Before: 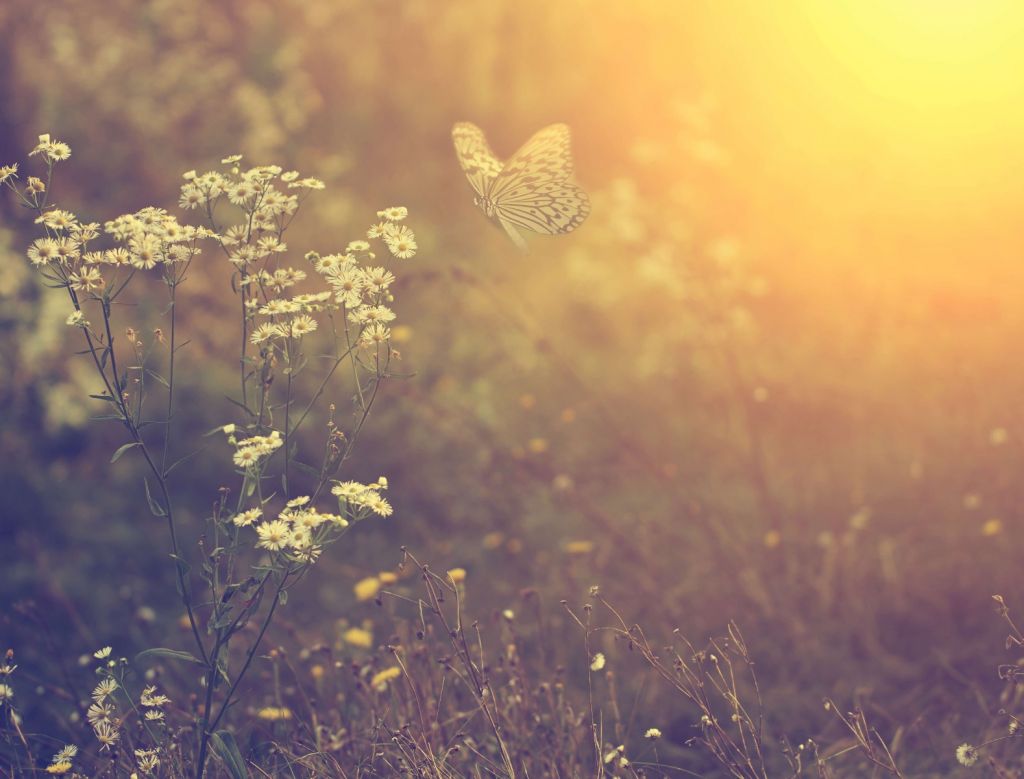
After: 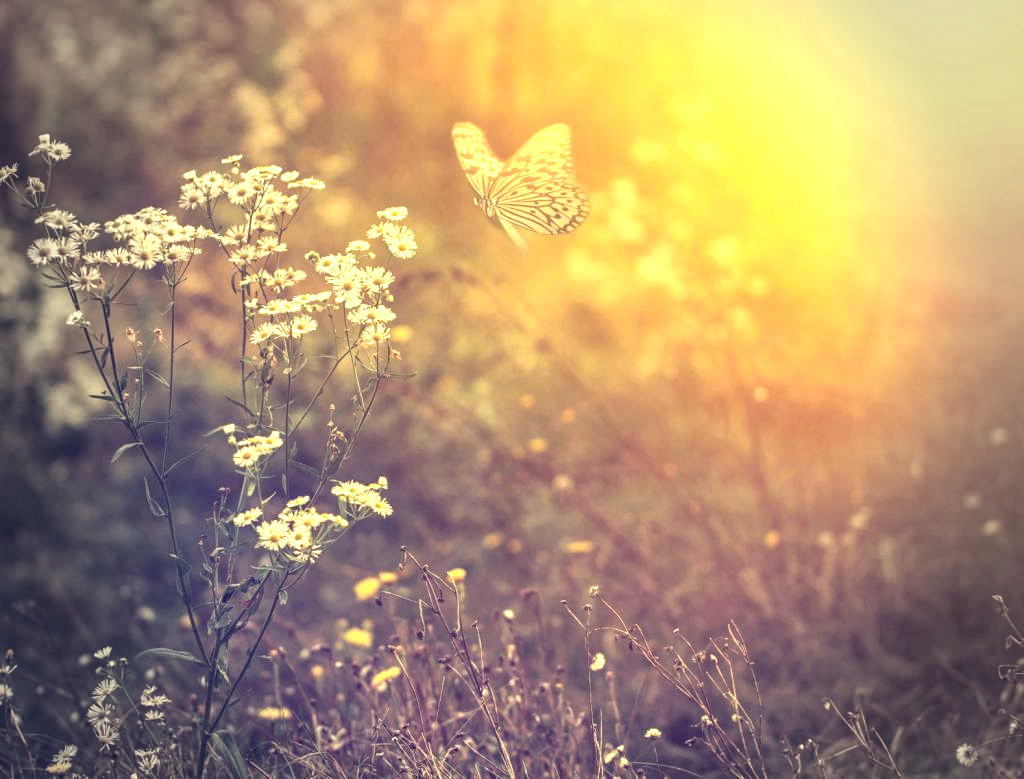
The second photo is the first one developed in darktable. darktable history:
vignetting: fall-off start 64%, width/height ratio 0.889, dithering 8-bit output
local contrast: highlights 21%, shadows 71%, detail 170%
color balance rgb: shadows lift › luminance -9.62%, highlights gain › chroma 1.072%, highlights gain › hue 68.68°, linear chroma grading › global chroma 9.856%, perceptual saturation grading › global saturation 17.438%
exposure: exposure 0.661 EV, compensate exposure bias true, compensate highlight preservation false
contrast brightness saturation: saturation -0.065
